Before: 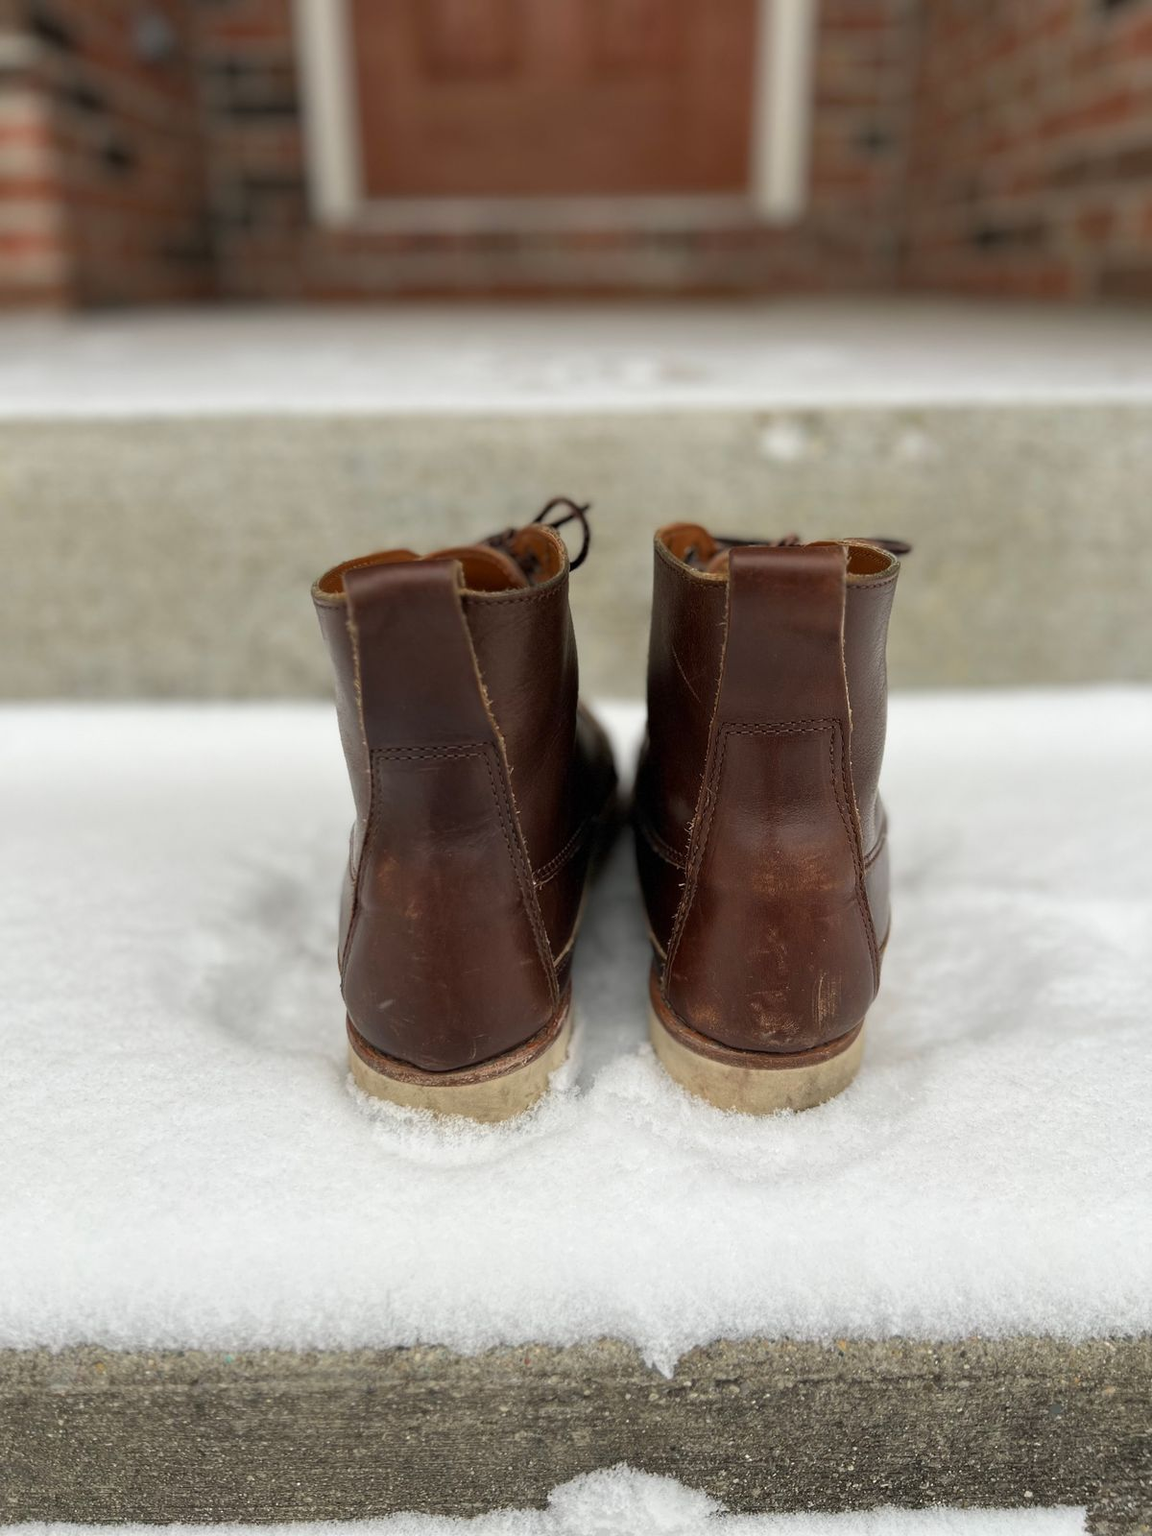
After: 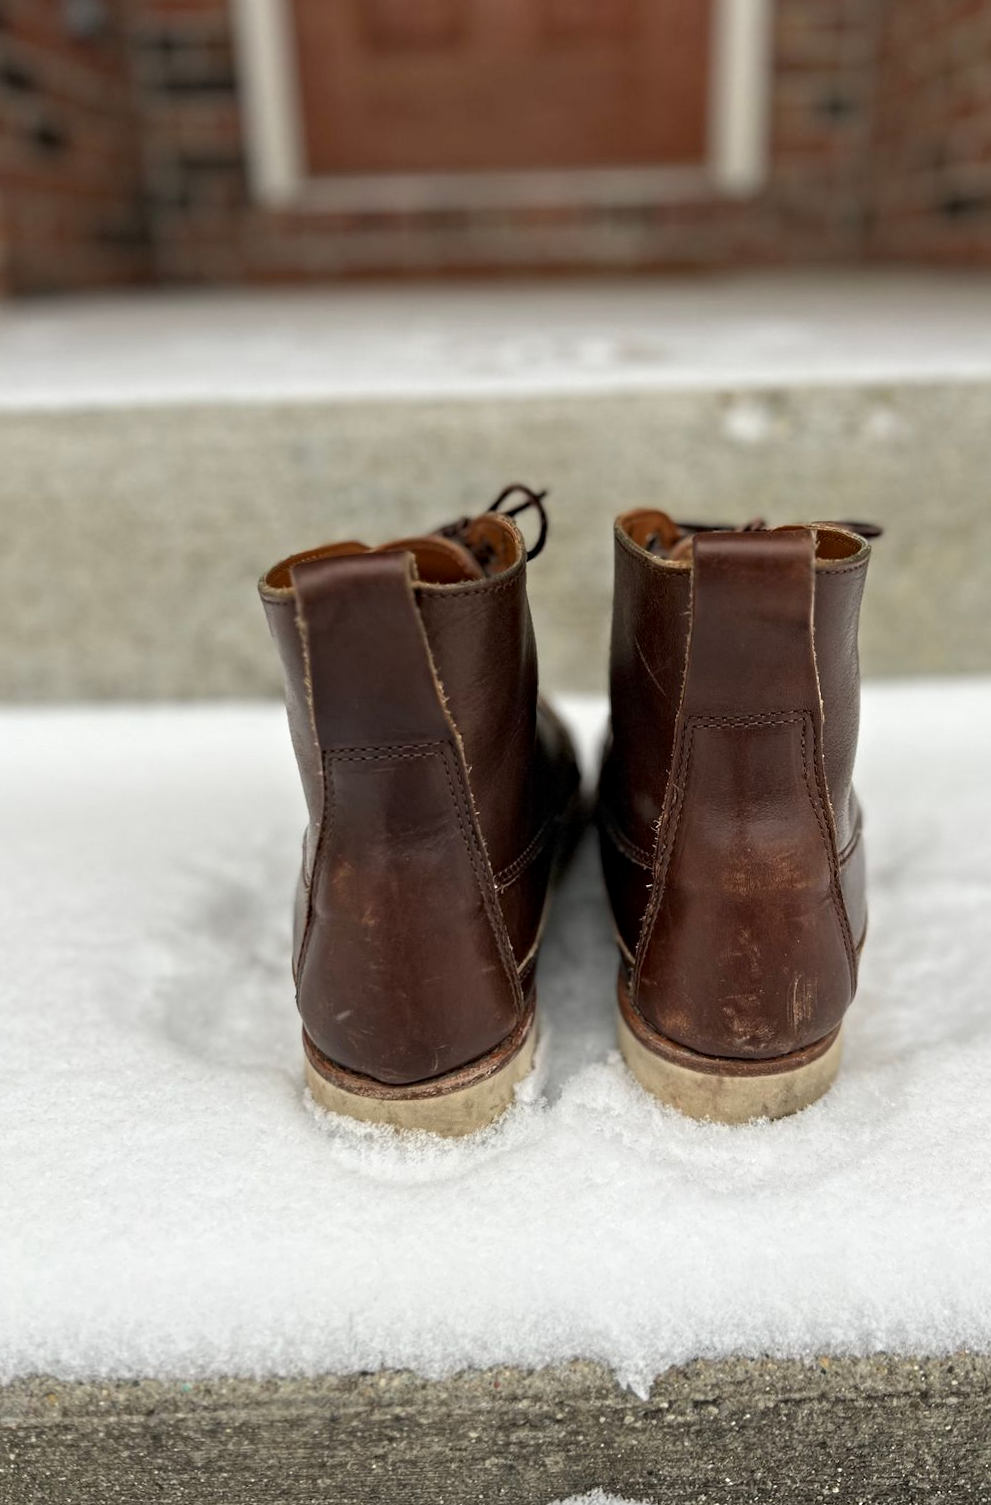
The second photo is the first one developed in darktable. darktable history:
crop and rotate: angle 0.981°, left 4.258%, top 1.09%, right 11.21%, bottom 2.661%
contrast equalizer: y [[0.5, 0.501, 0.525, 0.597, 0.58, 0.514], [0.5 ×6], [0.5 ×6], [0 ×6], [0 ×6]]
shadows and highlights: radius 92.08, shadows -13.73, white point adjustment 0.289, highlights 31.1, compress 48.57%, soften with gaussian
